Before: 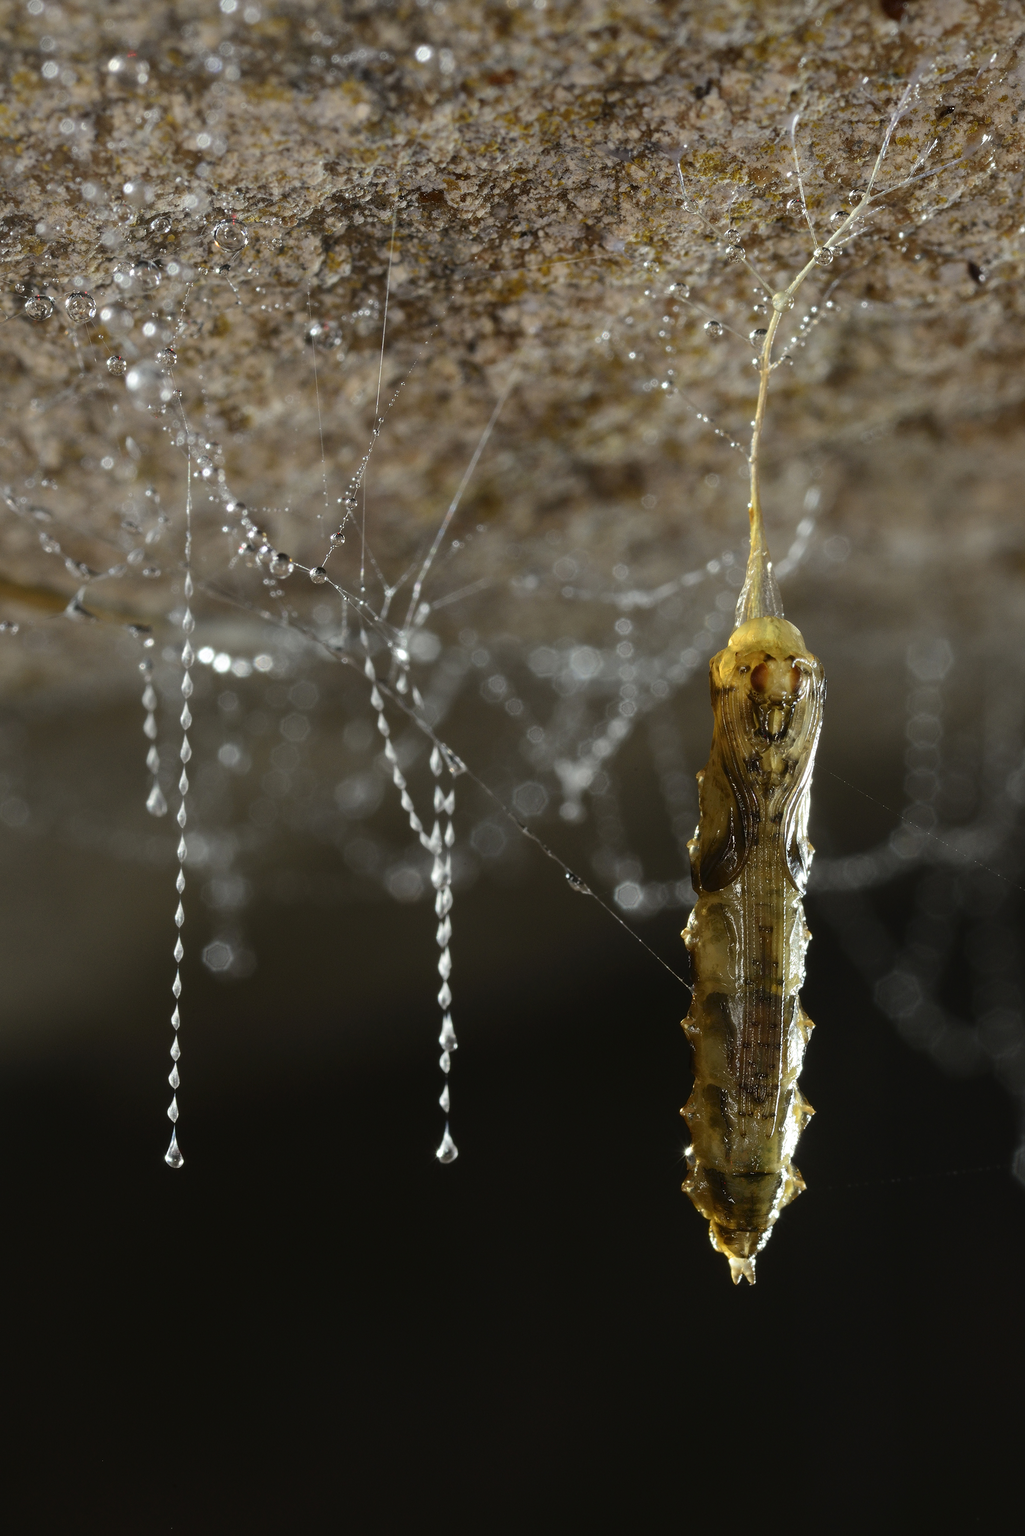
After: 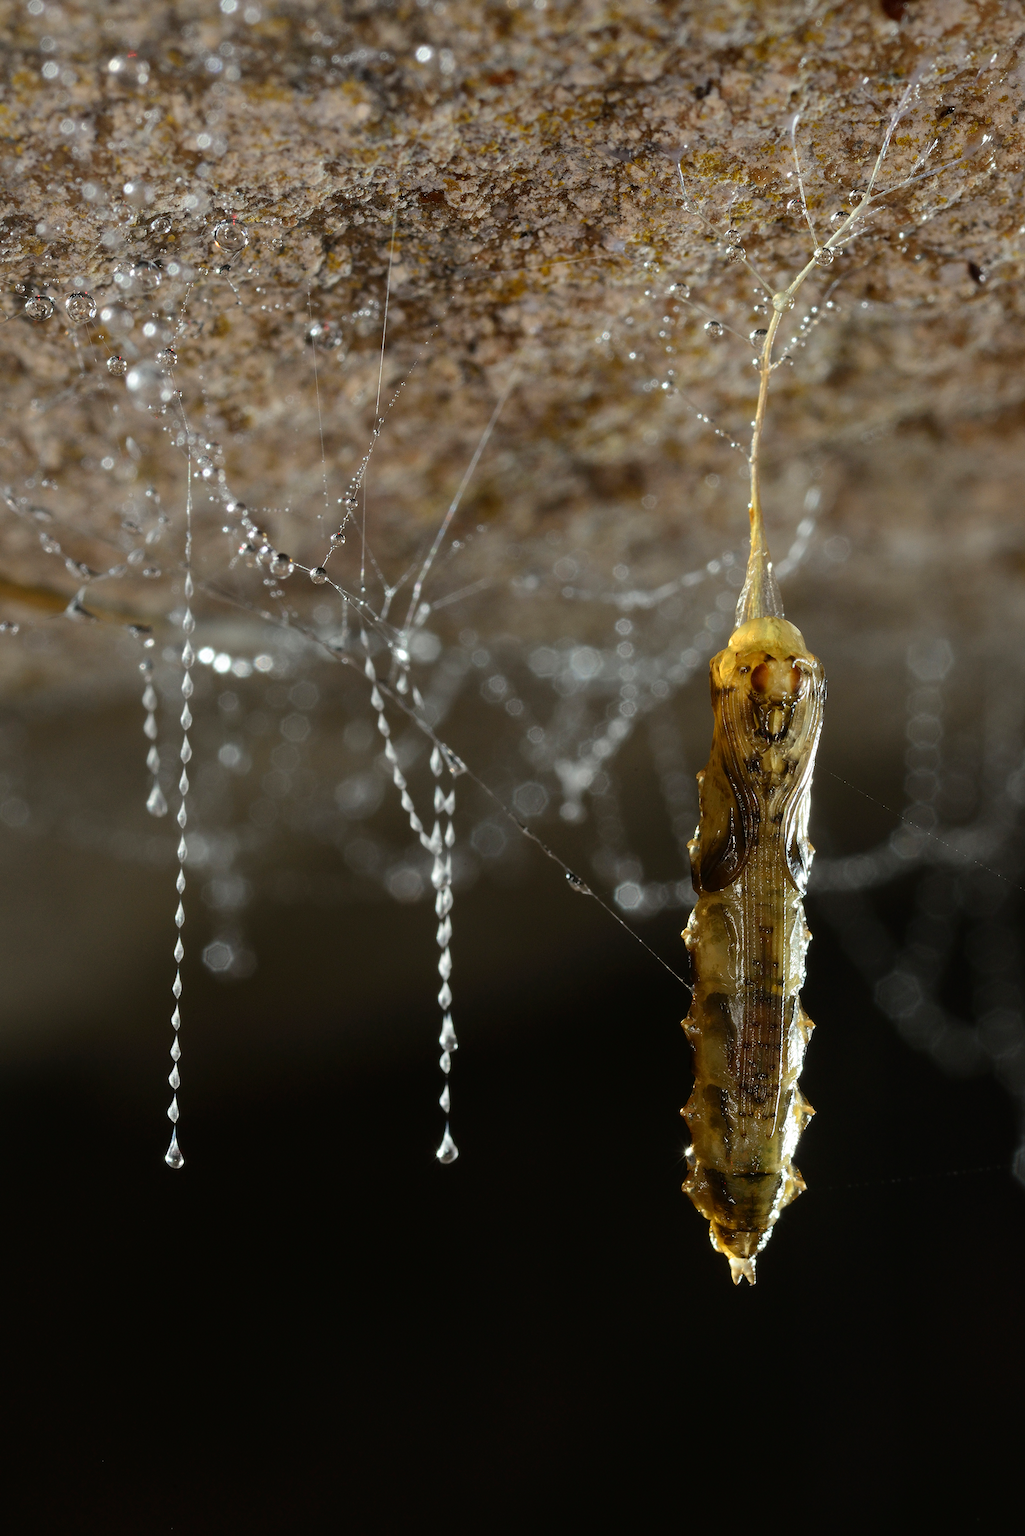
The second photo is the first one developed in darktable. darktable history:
color zones: curves: ch0 [(0, 0.444) (0.143, 0.442) (0.286, 0.441) (0.429, 0.441) (0.571, 0.441) (0.714, 0.441) (0.857, 0.442) (1, 0.444)], mix -120.43%
